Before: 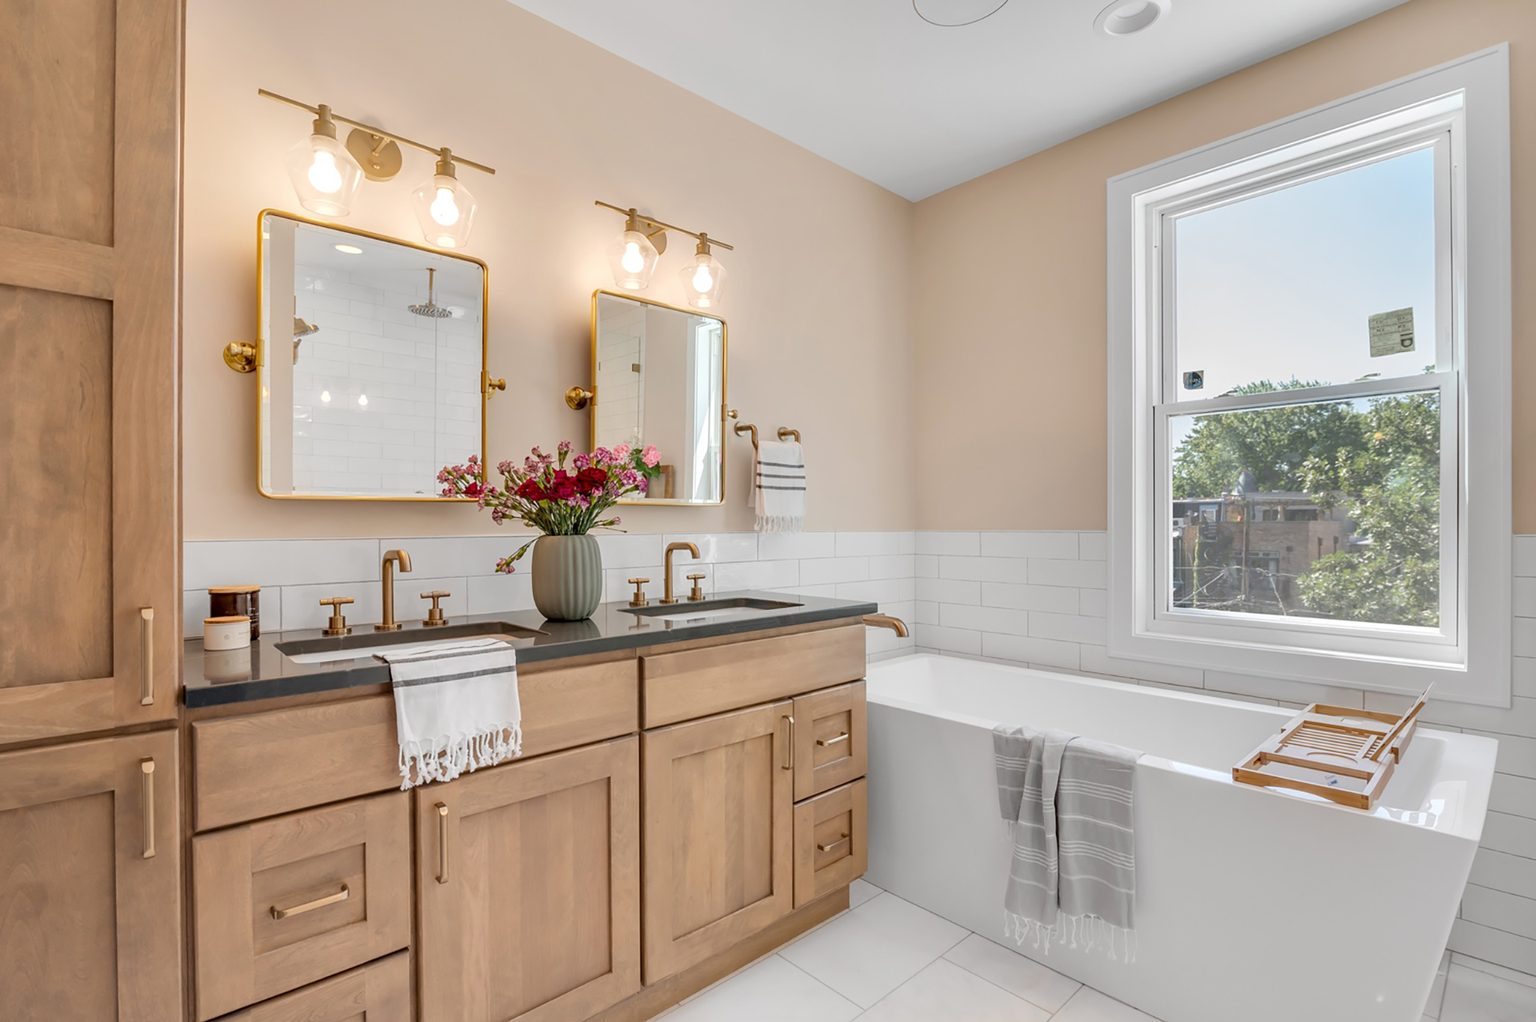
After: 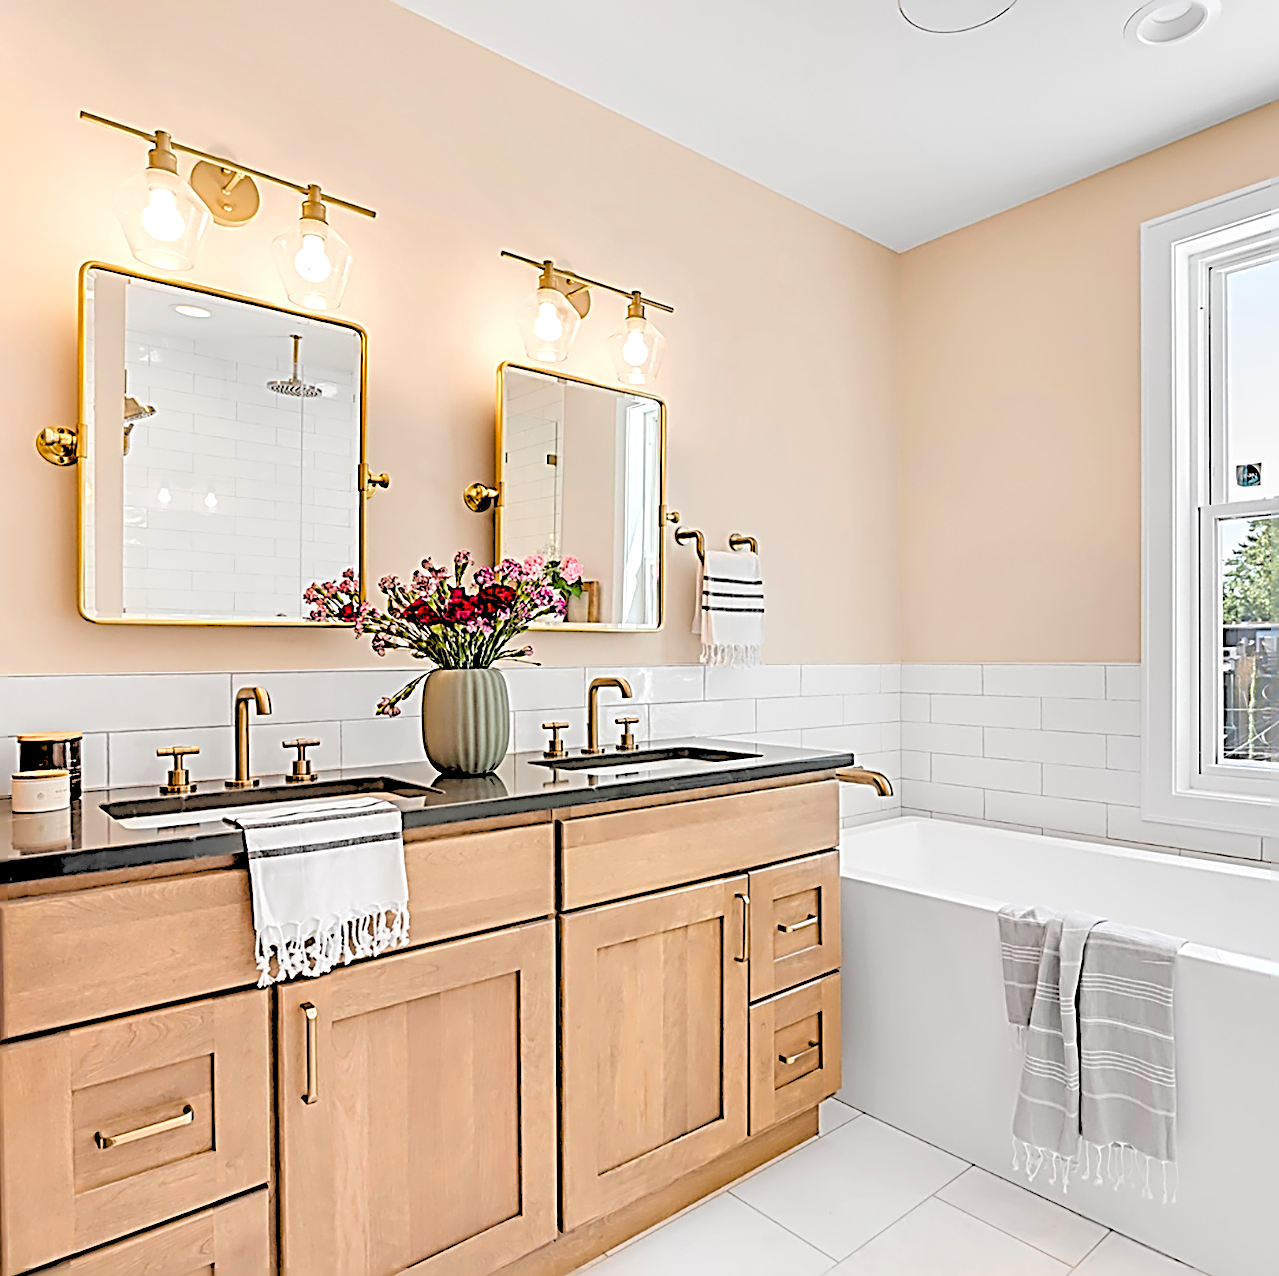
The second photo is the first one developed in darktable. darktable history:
color balance rgb: linear chroma grading › shadows 32%, linear chroma grading › global chroma -2%, linear chroma grading › mid-tones 4%, perceptual saturation grading › global saturation -2%, perceptual saturation grading › highlights -8%, perceptual saturation grading › mid-tones 8%, perceptual saturation grading › shadows 4%, perceptual brilliance grading › highlights 8%, perceptual brilliance grading › mid-tones 4%, perceptual brilliance grading › shadows 2%, global vibrance 16%, saturation formula JzAzBz (2021)
rgb levels: levels [[0.027, 0.429, 0.996], [0, 0.5, 1], [0, 0.5, 1]]
sharpen: radius 3.158, amount 1.731
crop and rotate: left 12.673%, right 20.66%
